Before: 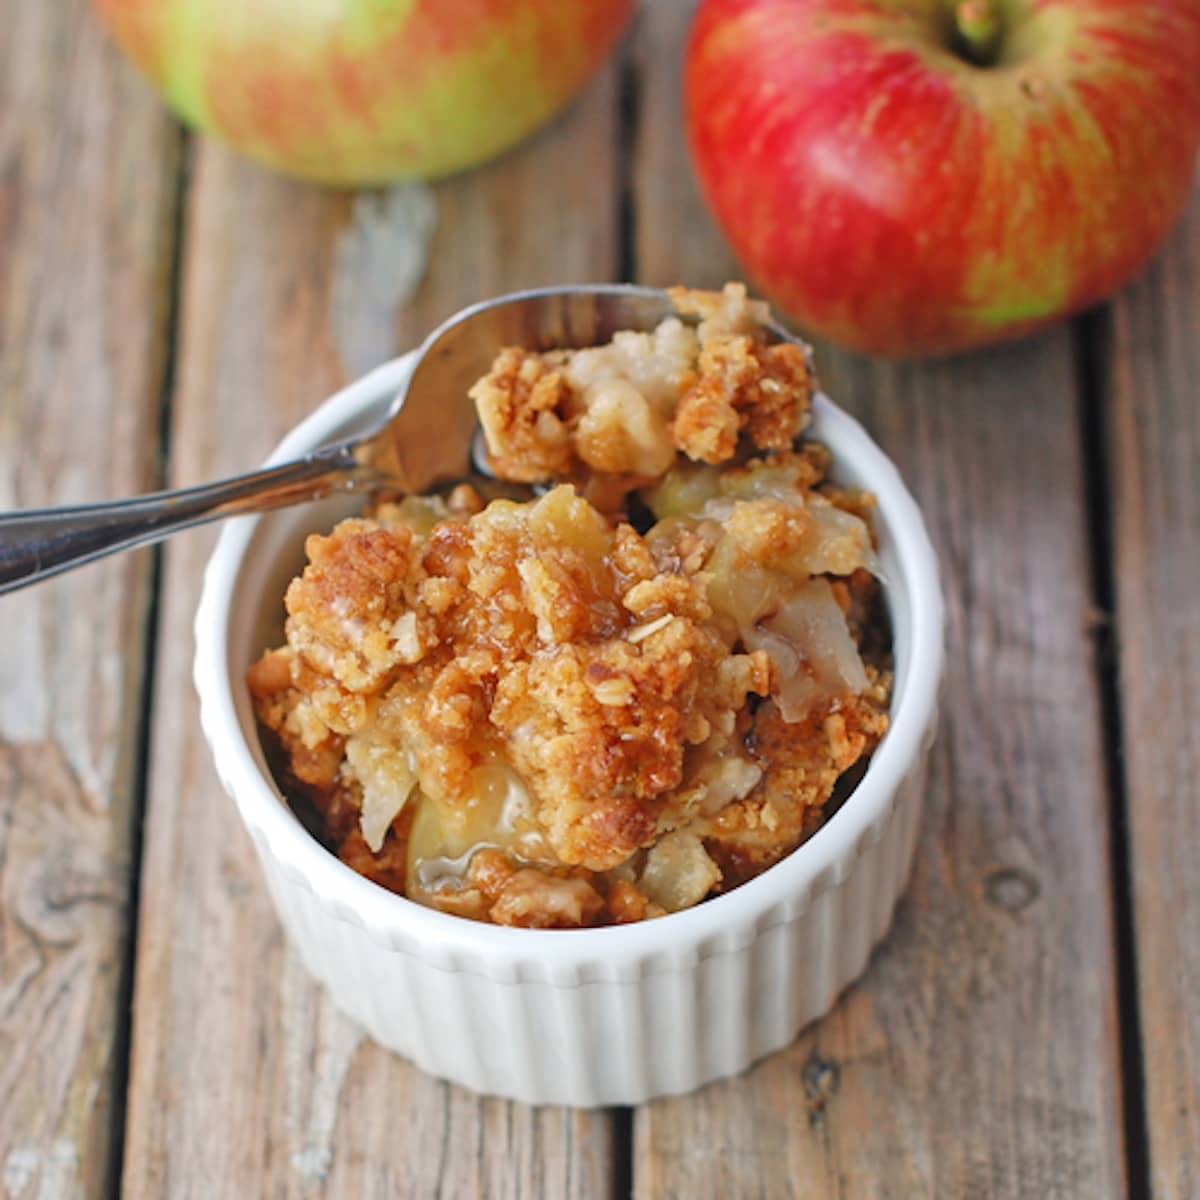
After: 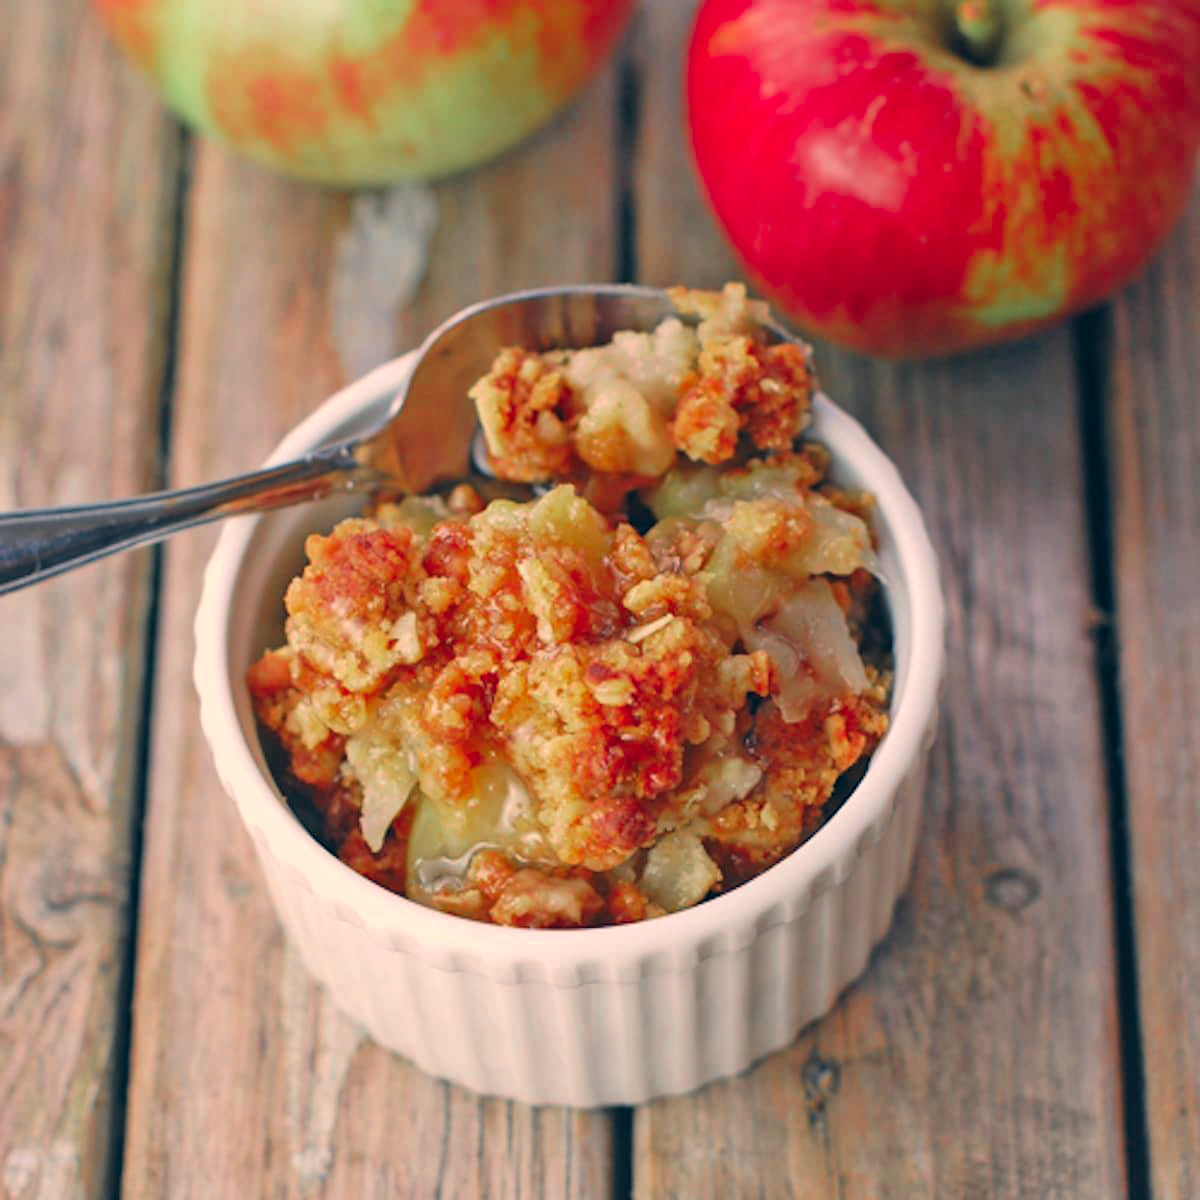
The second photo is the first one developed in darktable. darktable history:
color correction: highlights a* 10.32, highlights b* 14.66, shadows a* -9.59, shadows b* -15.02
color zones: curves: ch0 [(0, 0.466) (0.128, 0.466) (0.25, 0.5) (0.375, 0.456) (0.5, 0.5) (0.625, 0.5) (0.737, 0.652) (0.875, 0.5)]; ch1 [(0, 0.603) (0.125, 0.618) (0.261, 0.348) (0.372, 0.353) (0.497, 0.363) (0.611, 0.45) (0.731, 0.427) (0.875, 0.518) (0.998, 0.652)]; ch2 [(0, 0.559) (0.125, 0.451) (0.253, 0.564) (0.37, 0.578) (0.5, 0.466) (0.625, 0.471) (0.731, 0.471) (0.88, 0.485)]
